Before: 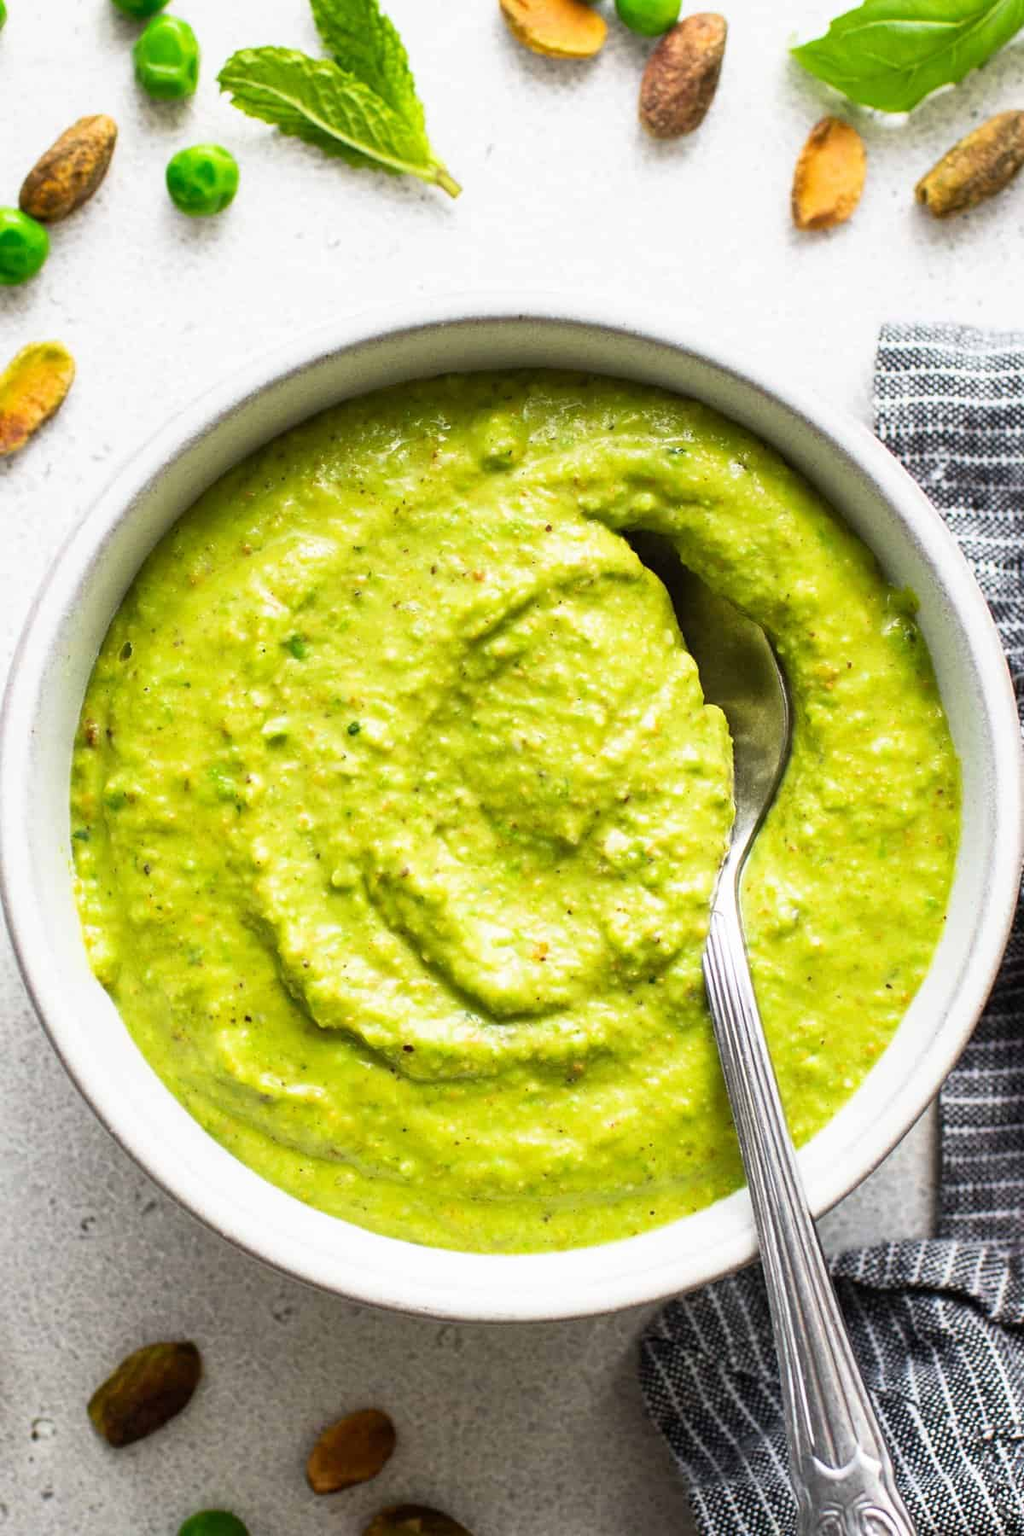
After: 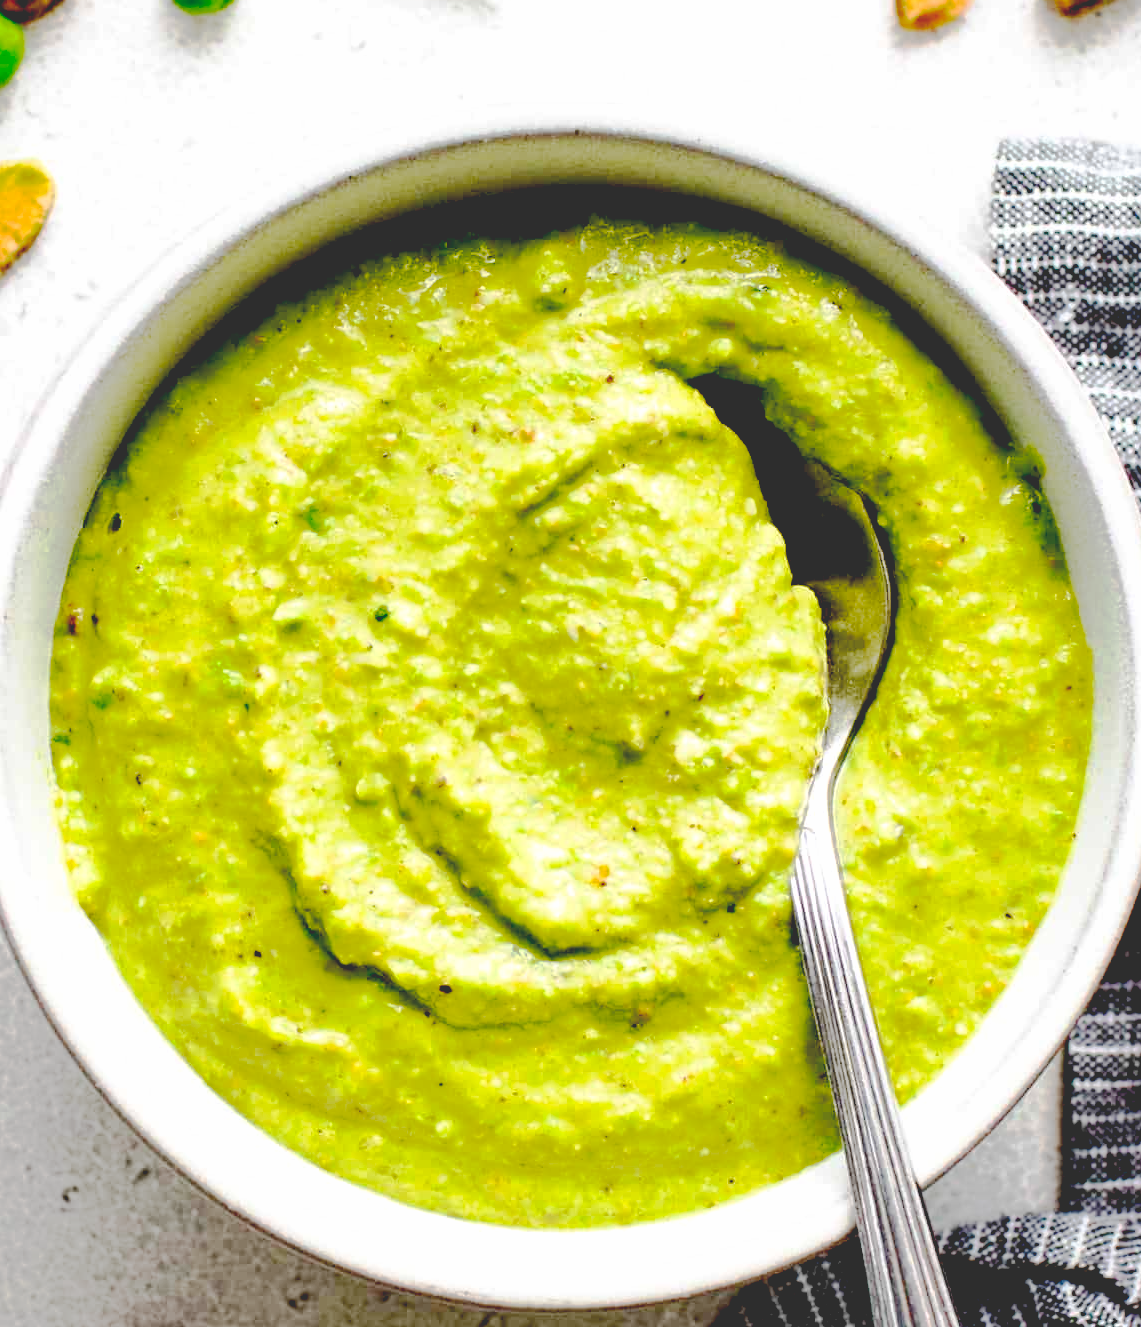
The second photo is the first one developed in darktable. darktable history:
crop and rotate: left 2.829%, top 13.347%, right 2.066%, bottom 12.894%
base curve: curves: ch0 [(0.065, 0.026) (0.236, 0.358) (0.53, 0.546) (0.777, 0.841) (0.924, 0.992)], preserve colors none
